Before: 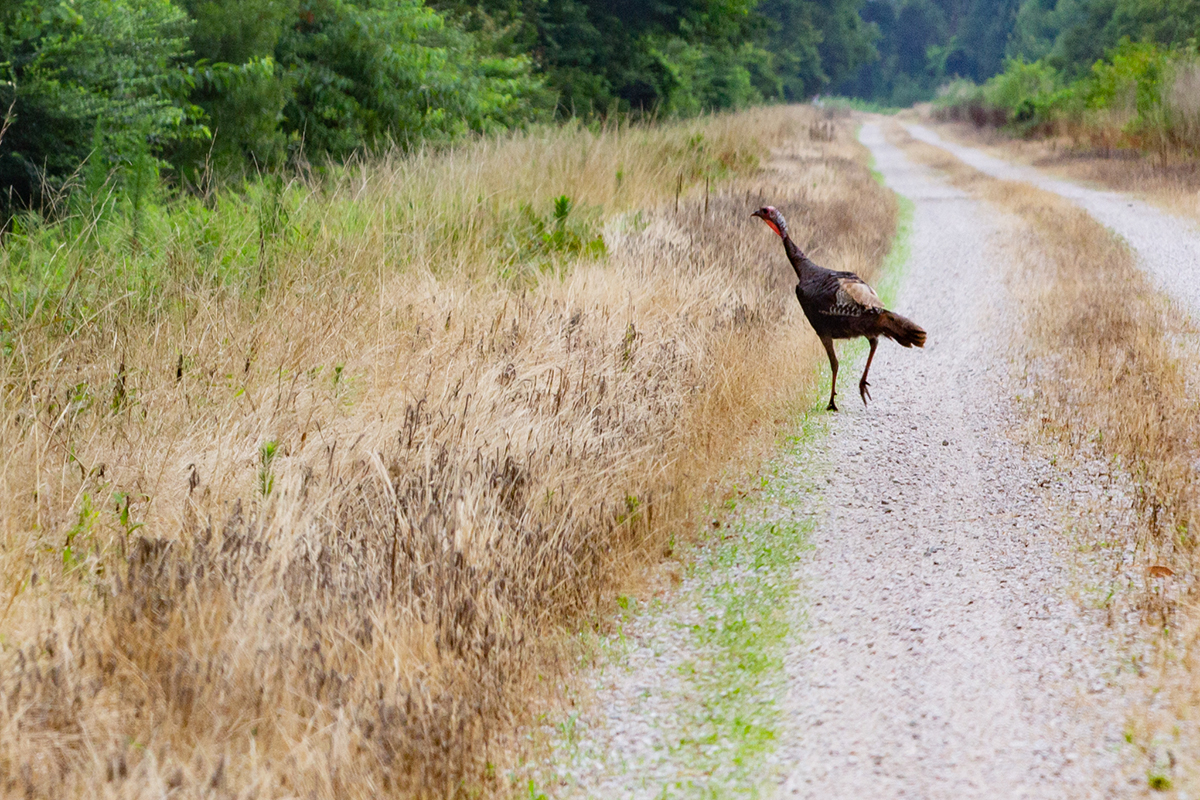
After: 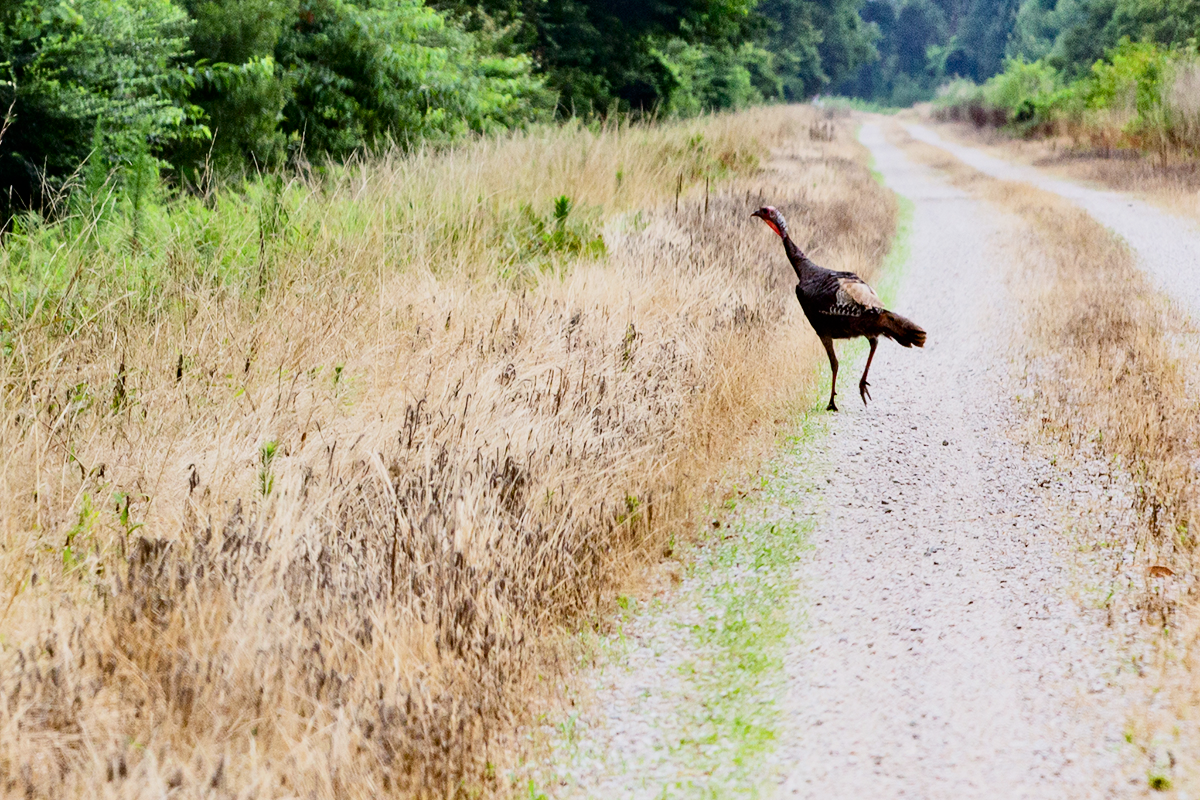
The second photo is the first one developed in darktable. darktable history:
filmic rgb: black relative exposure -7.96 EV, white relative exposure 3.99 EV, hardness 4.19, contrast 0.998, preserve chrominance max RGB
contrast brightness saturation: contrast 0.289
tone equalizer: -8 EV 0.02 EV, -7 EV -0.007 EV, -6 EV 0.031 EV, -5 EV 0.055 EV, -4 EV 0.297 EV, -3 EV 0.626 EV, -2 EV 0.567 EV, -1 EV 0.172 EV, +0 EV 0.021 EV
